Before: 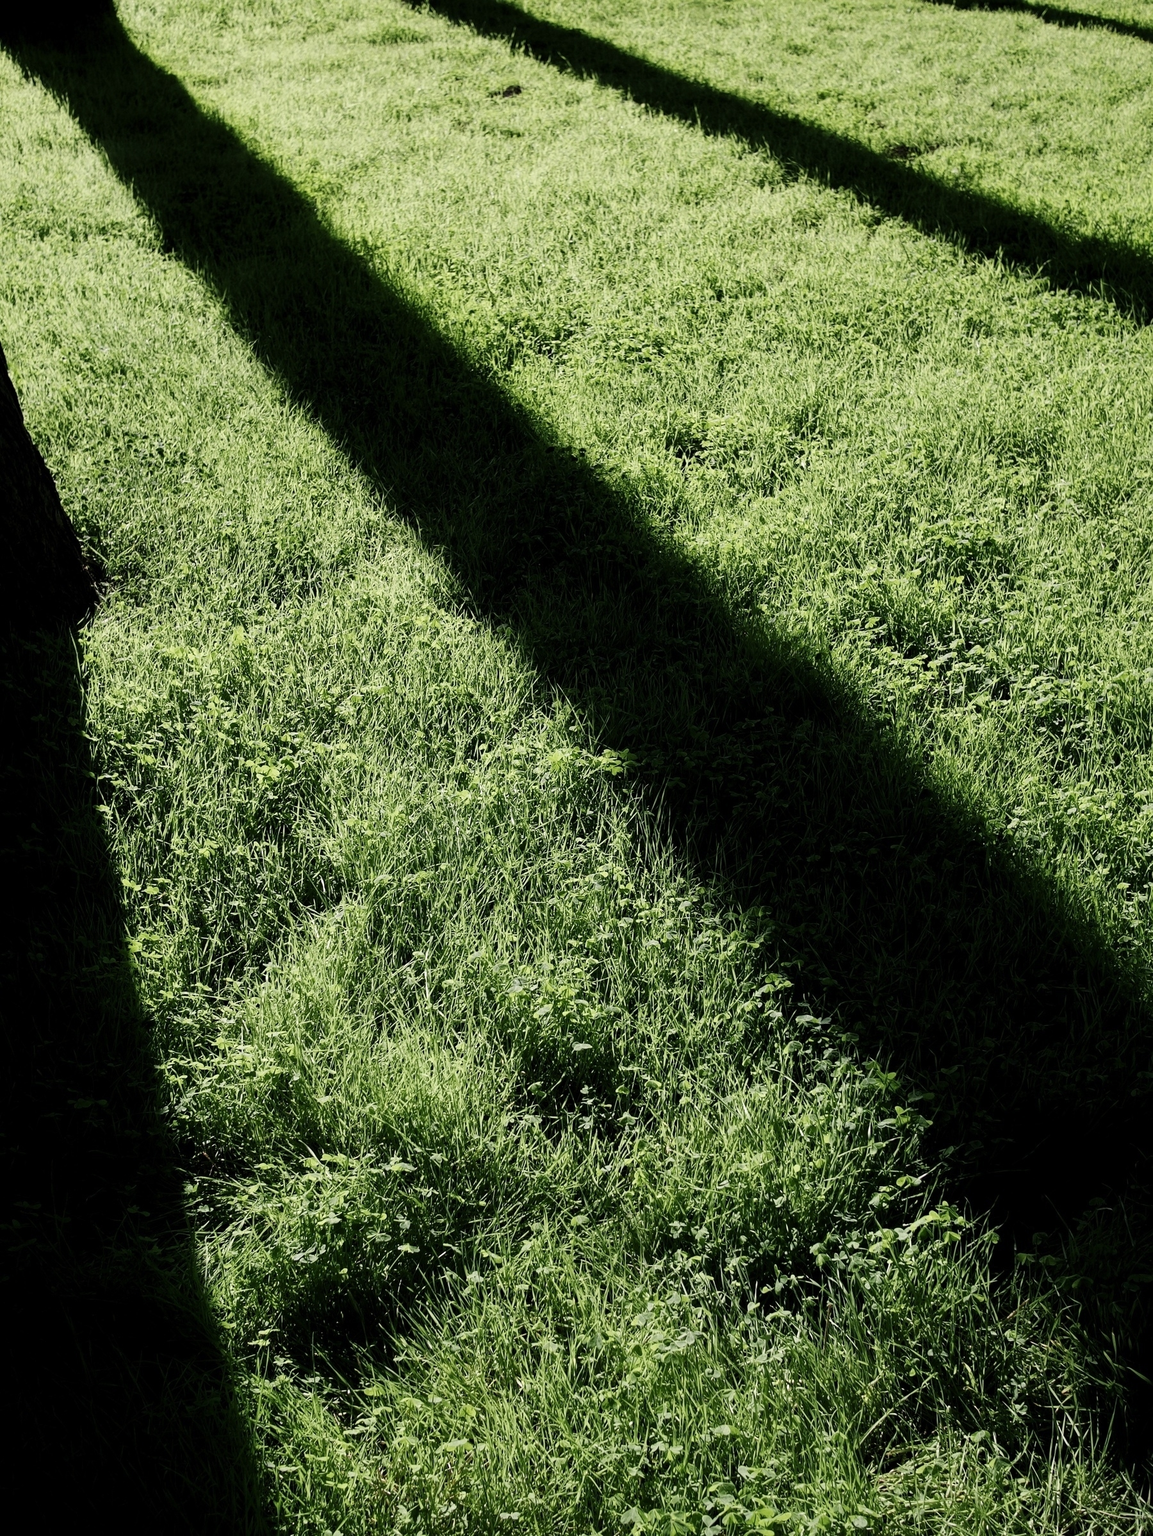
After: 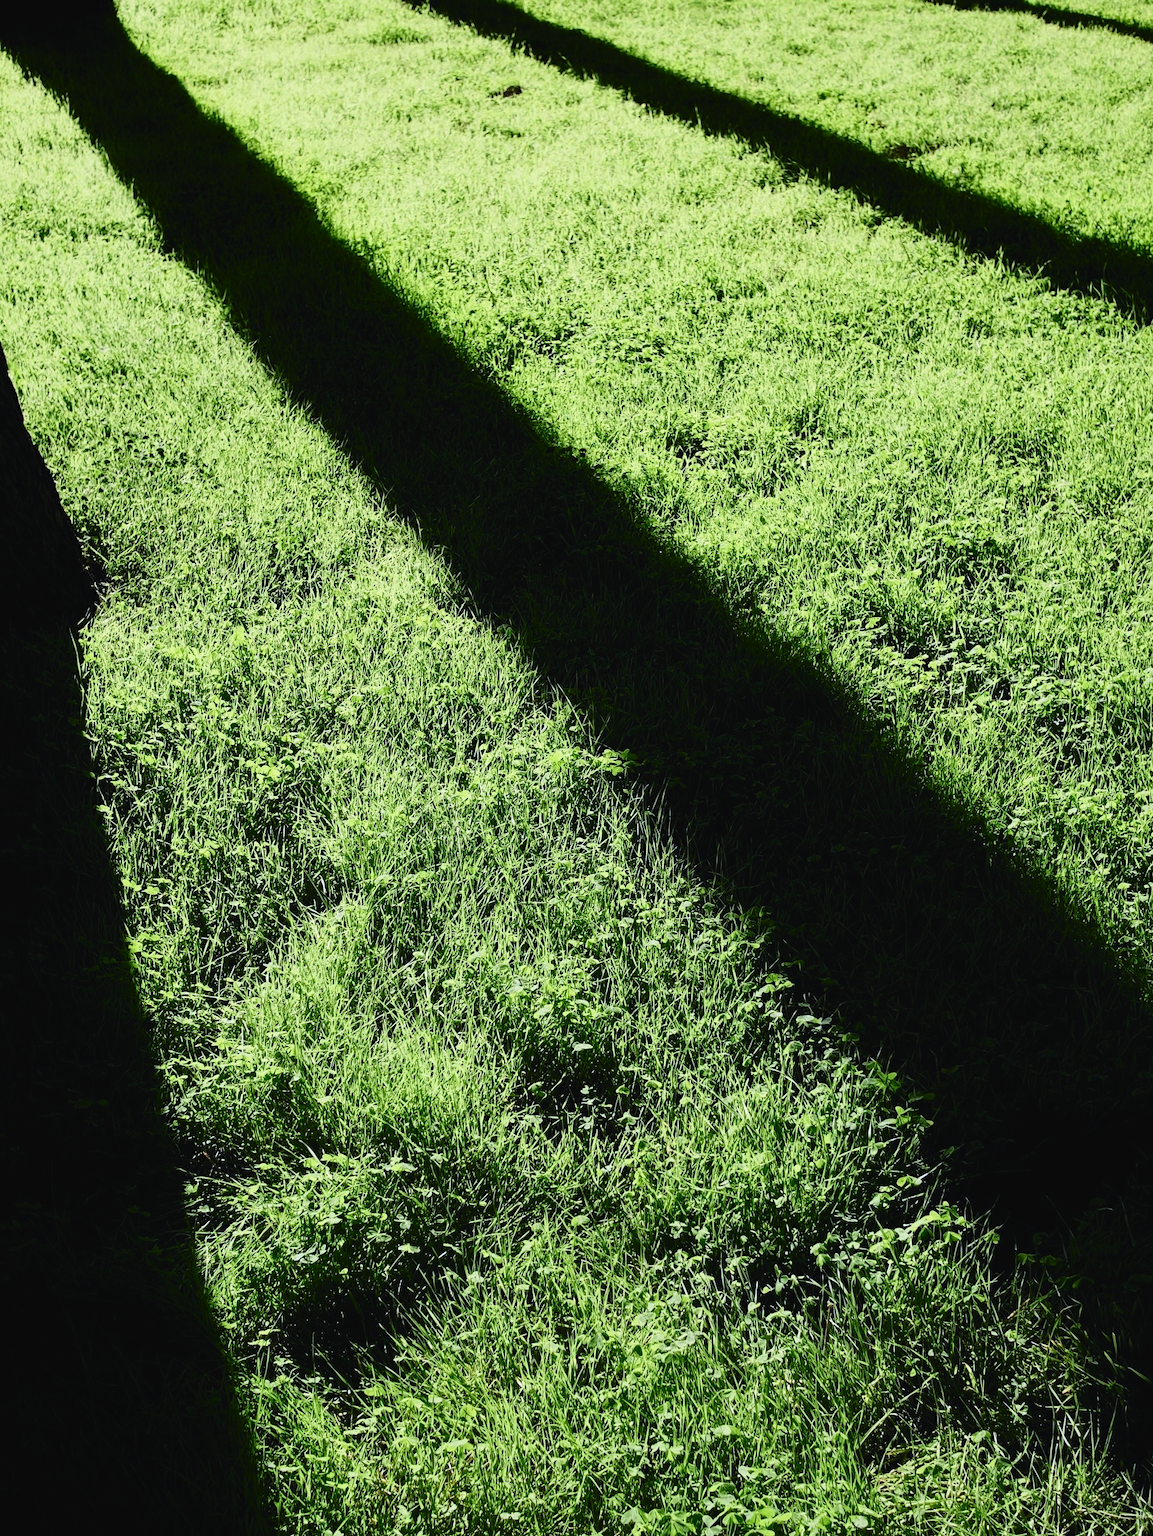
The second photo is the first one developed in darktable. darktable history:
color correction: highlights a* -4.18, highlights b* -10.81
tone curve: curves: ch0 [(0, 0.028) (0.037, 0.05) (0.123, 0.114) (0.19, 0.176) (0.269, 0.27) (0.48, 0.57) (0.595, 0.695) (0.718, 0.823) (0.855, 0.913) (1, 0.982)]; ch1 [(0, 0) (0.243, 0.245) (0.422, 0.415) (0.493, 0.495) (0.508, 0.506) (0.536, 0.538) (0.569, 0.58) (0.611, 0.644) (0.769, 0.807) (1, 1)]; ch2 [(0, 0) (0.249, 0.216) (0.349, 0.321) (0.424, 0.442) (0.476, 0.483) (0.498, 0.499) (0.517, 0.519) (0.532, 0.547) (0.569, 0.608) (0.614, 0.661) (0.706, 0.75) (0.808, 0.809) (0.991, 0.968)], color space Lab, independent channels, preserve colors none
